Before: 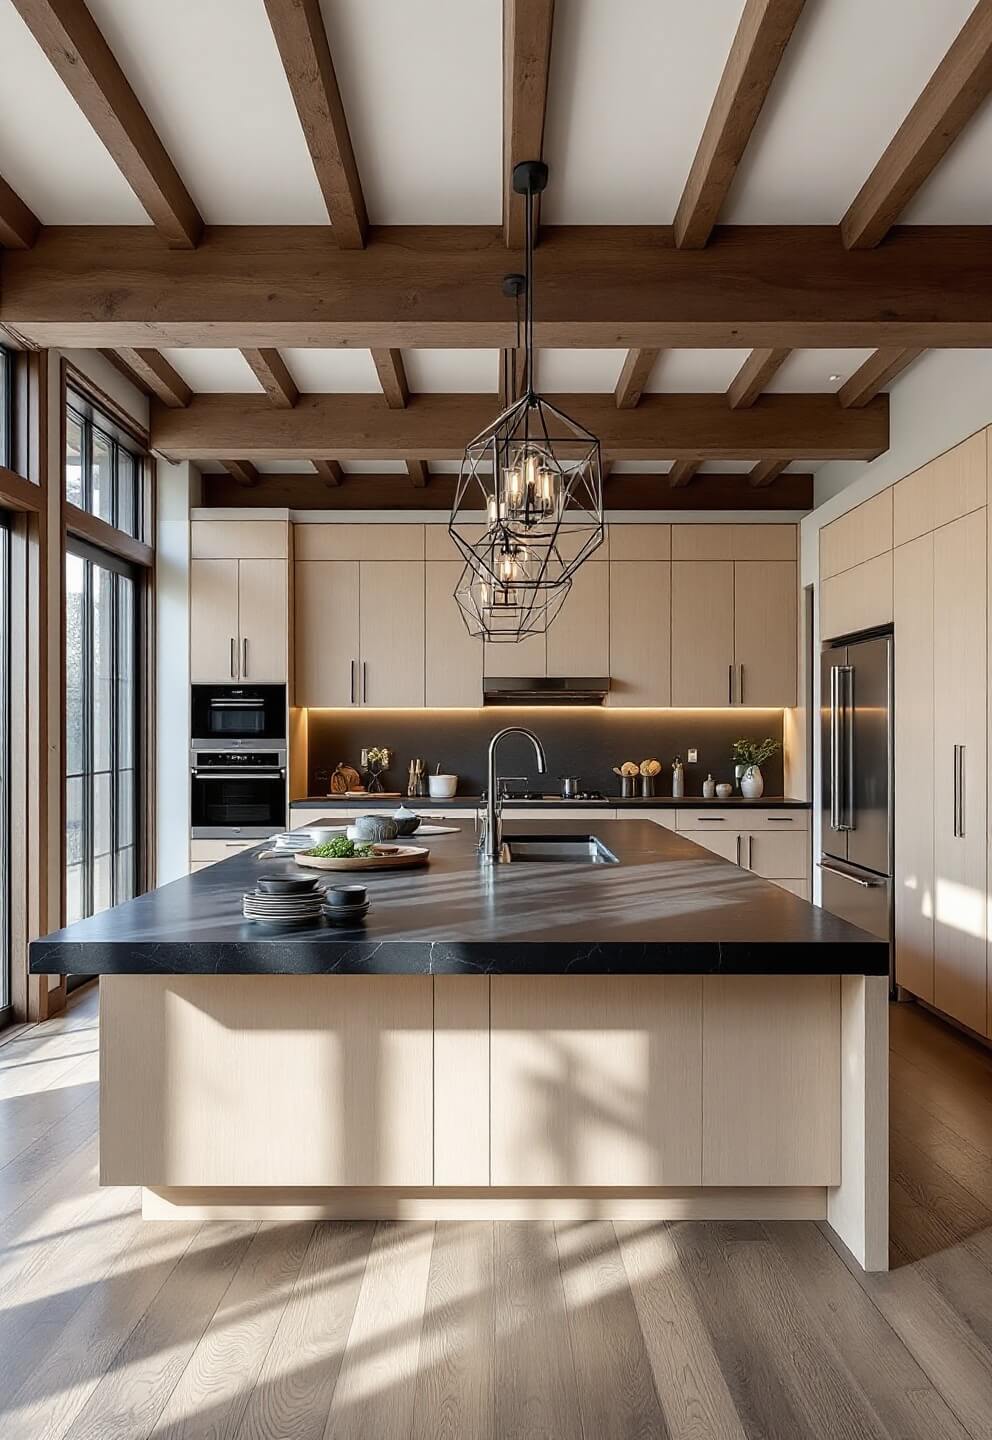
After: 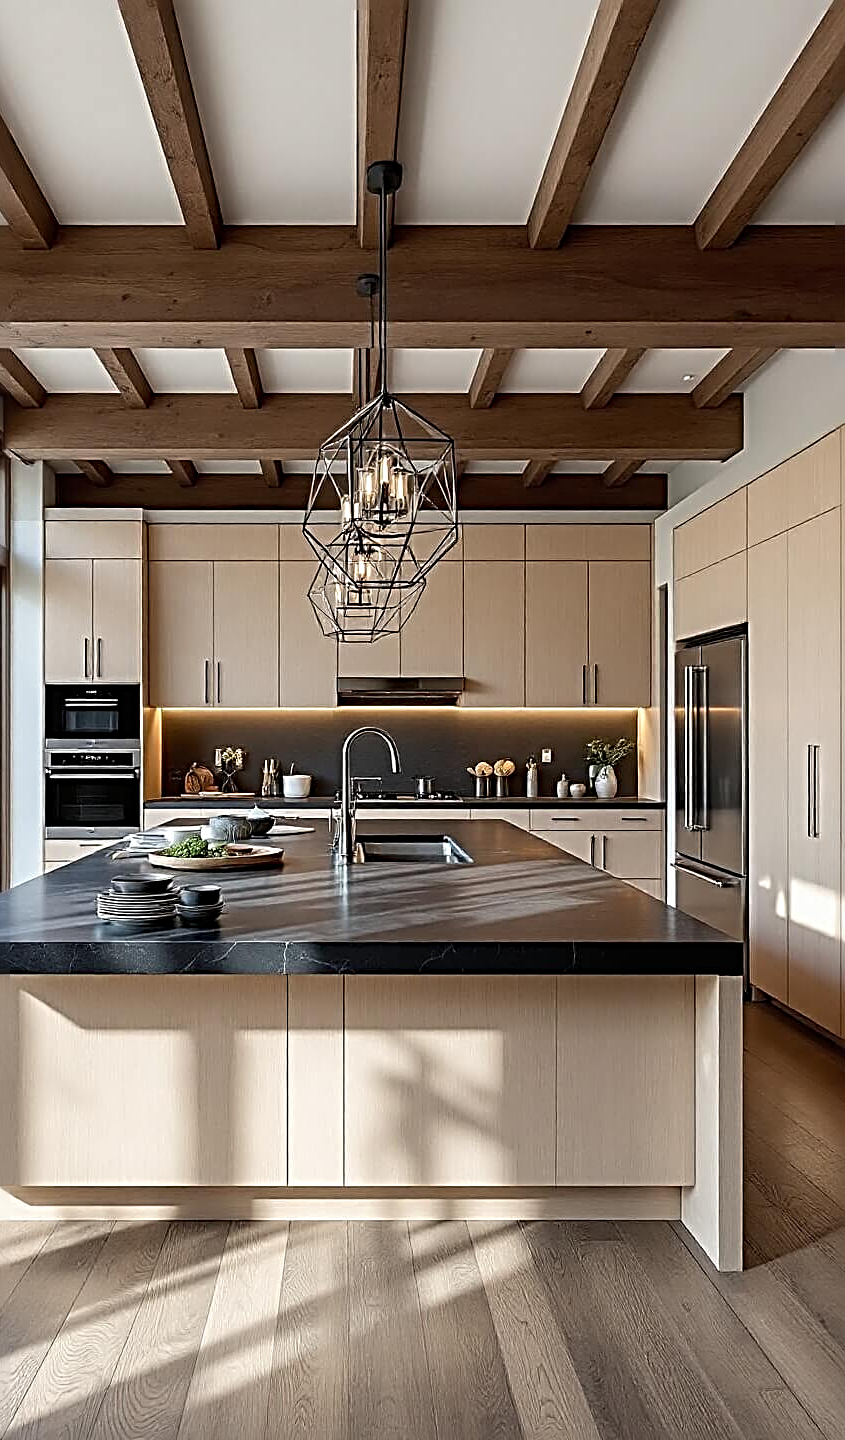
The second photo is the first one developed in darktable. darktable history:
sharpen: radius 3.727, amount 0.933
crop and rotate: left 14.739%
